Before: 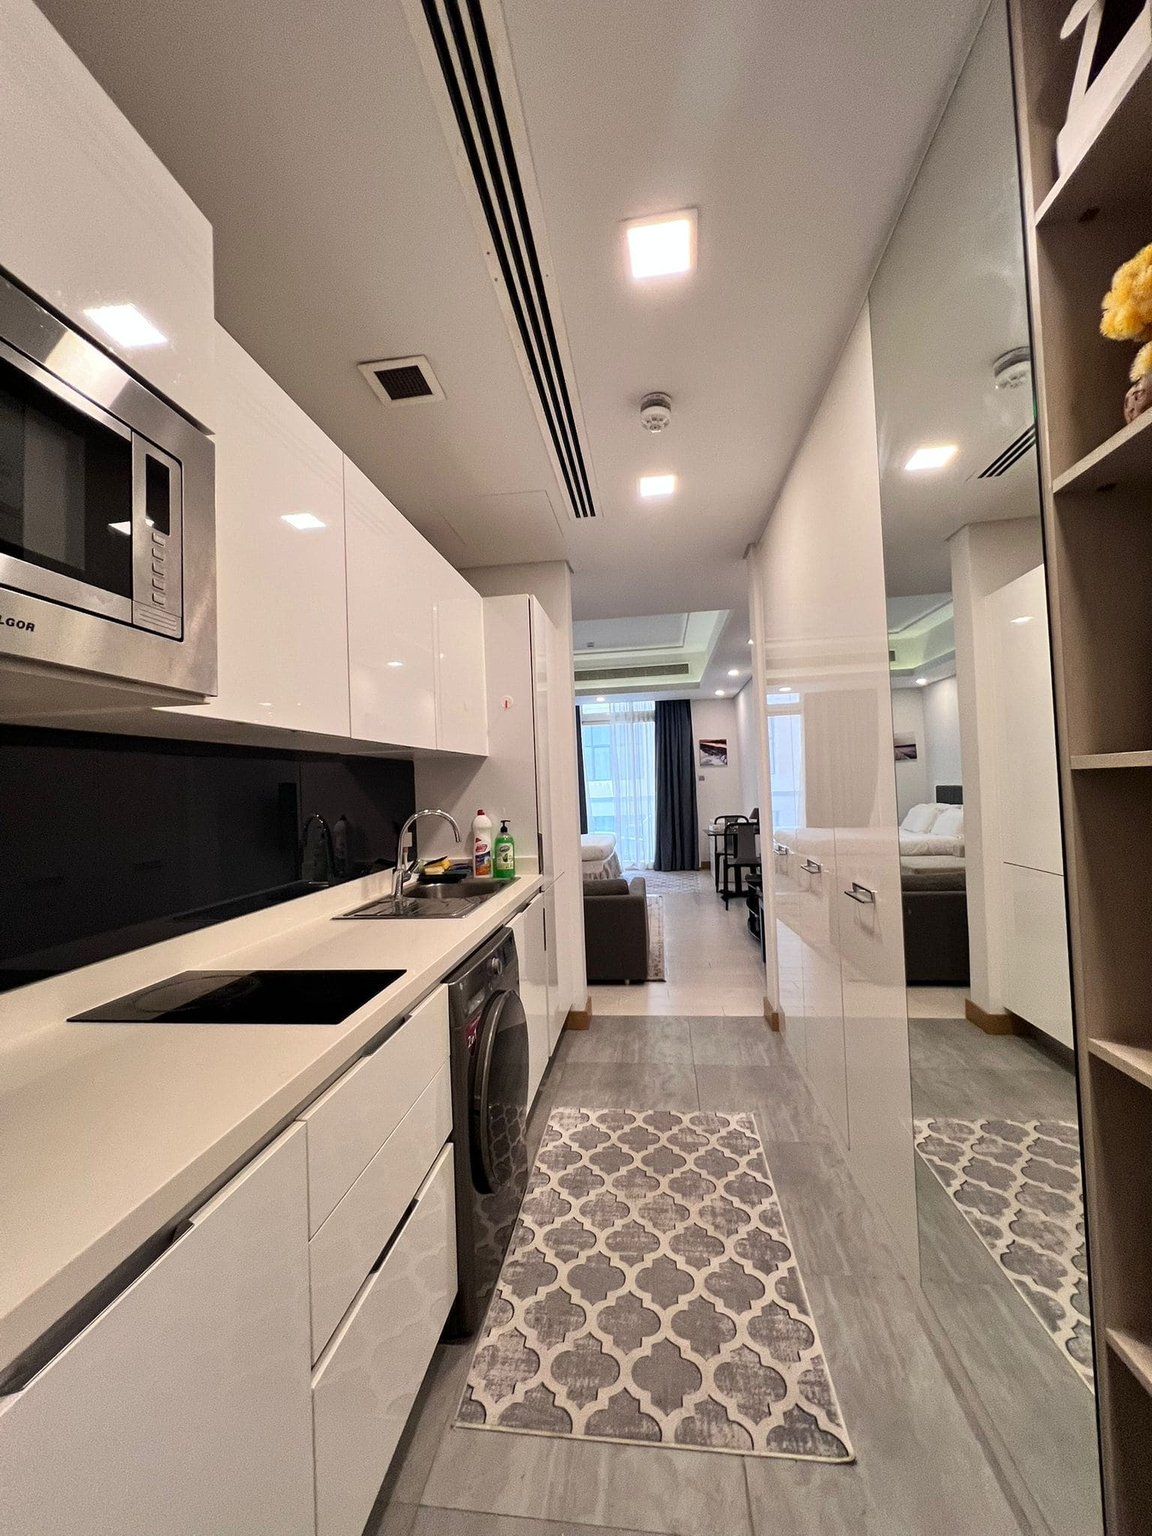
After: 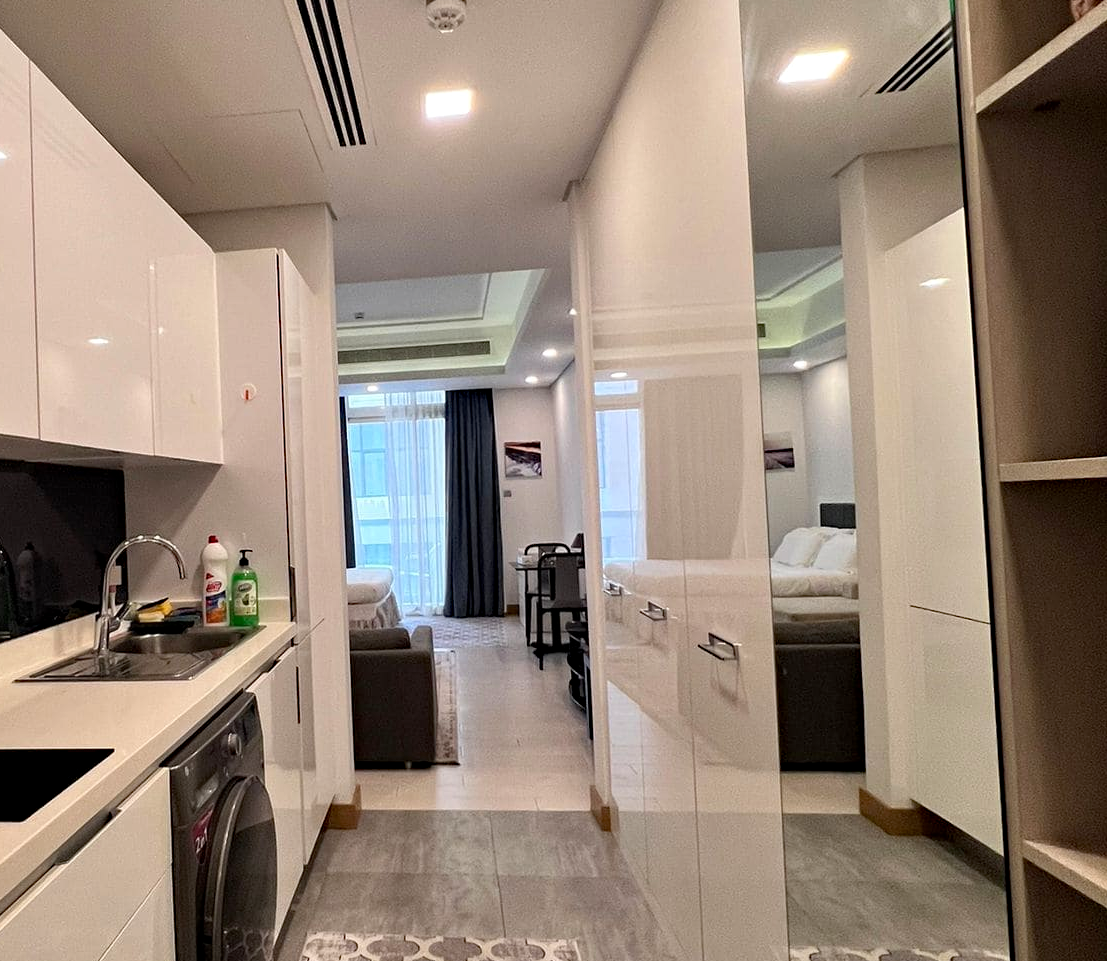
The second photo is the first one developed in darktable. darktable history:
exposure: black level correction 0.001, compensate exposure bias true, compensate highlight preservation false
crop and rotate: left 27.881%, top 26.584%, bottom 26.465%
haze removal: compatibility mode true, adaptive false
